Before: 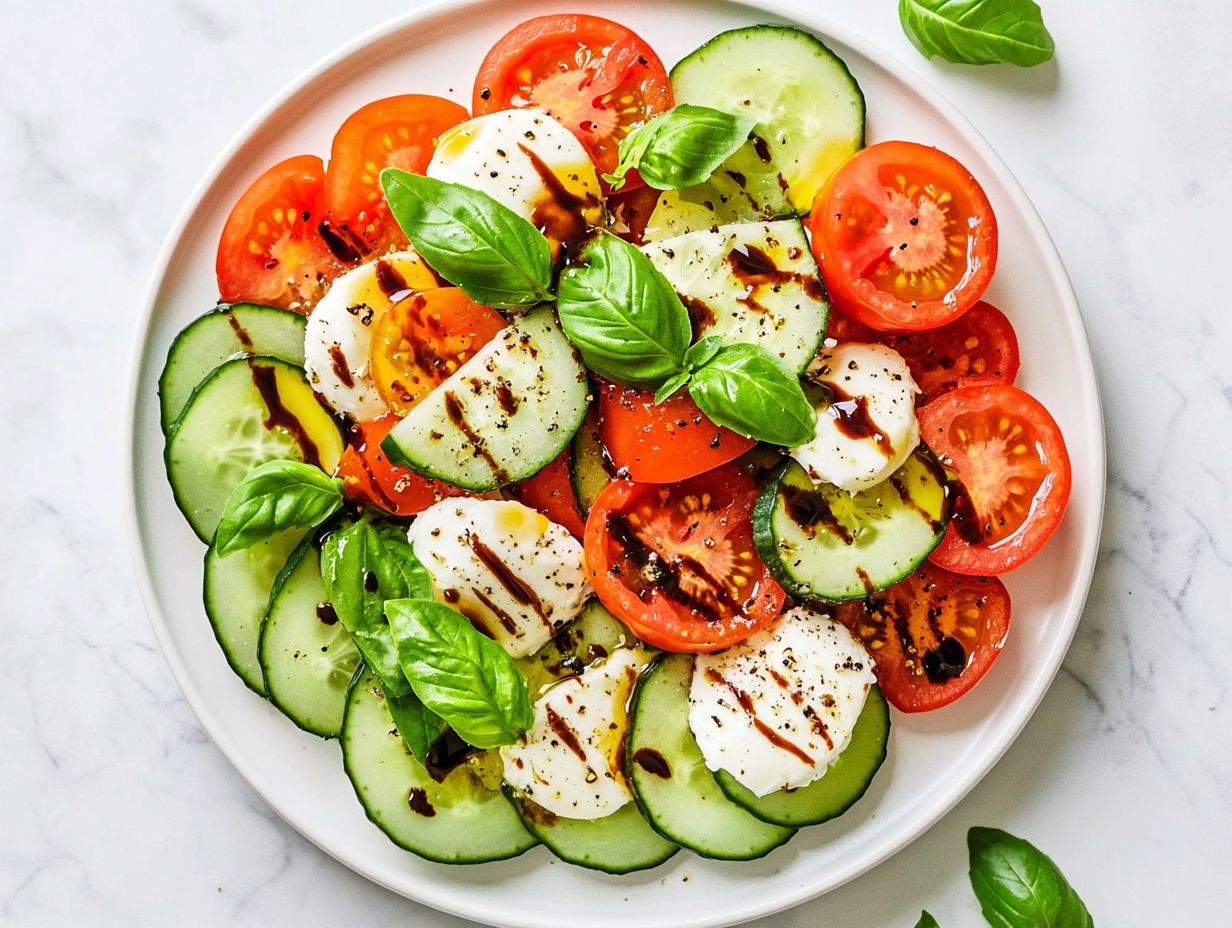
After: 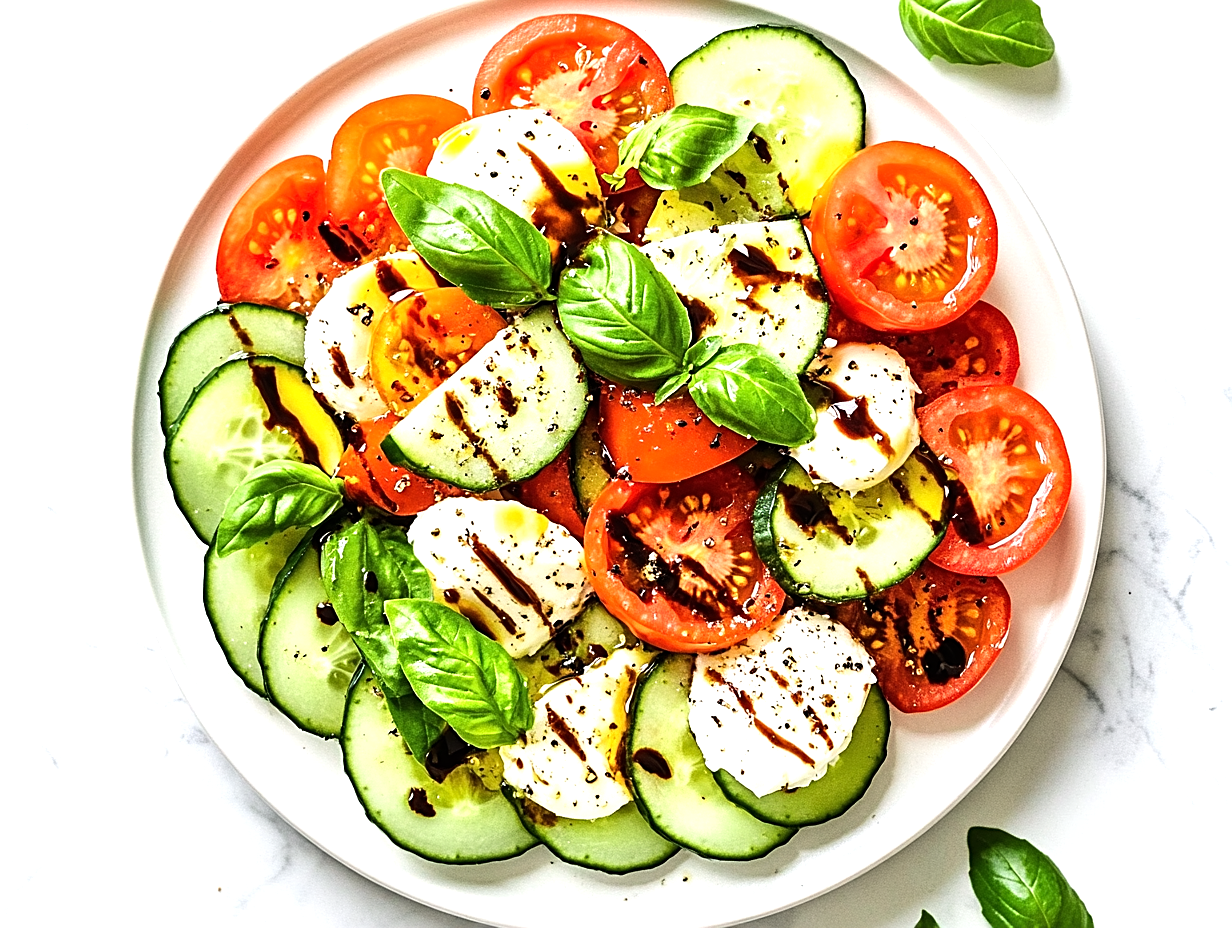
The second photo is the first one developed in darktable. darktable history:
tone equalizer: -8 EV -0.722 EV, -7 EV -0.71 EV, -6 EV -0.566 EV, -5 EV -0.411 EV, -3 EV 0.385 EV, -2 EV 0.6 EV, -1 EV 0.692 EV, +0 EV 0.764 EV, edges refinement/feathering 500, mask exposure compensation -1.57 EV, preserve details no
sharpen: on, module defaults
